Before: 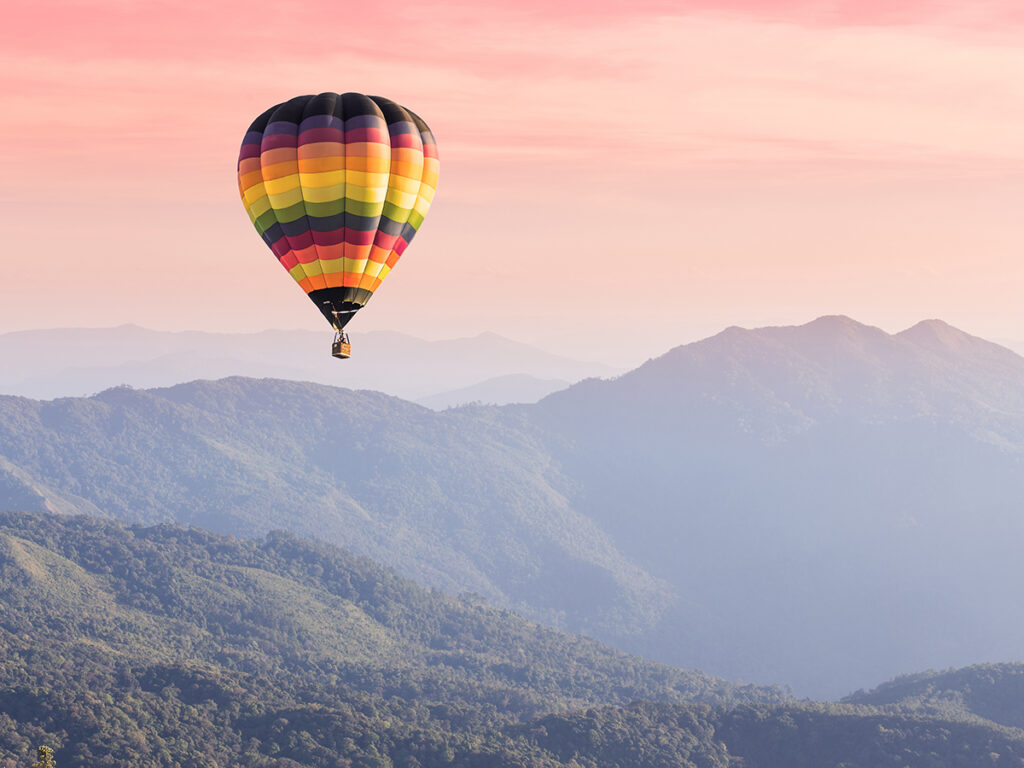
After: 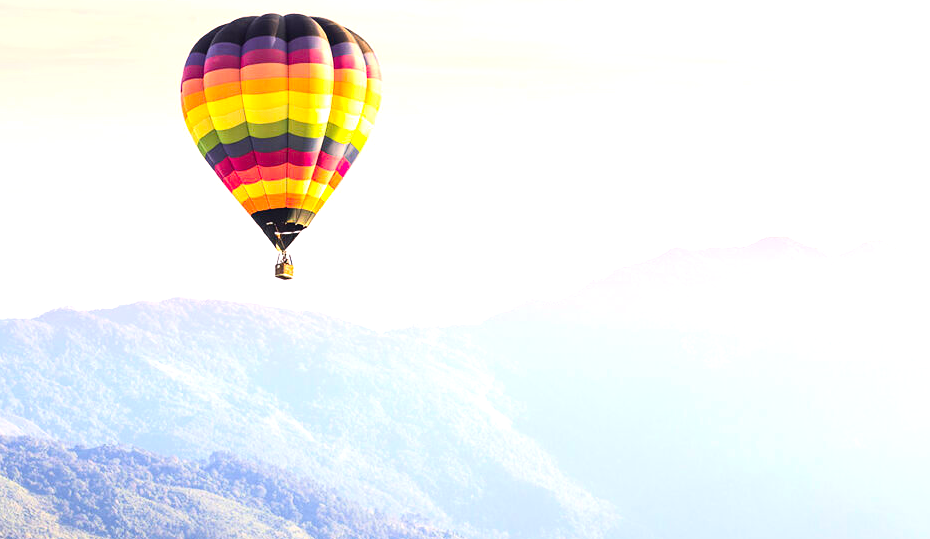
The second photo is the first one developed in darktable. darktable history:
crop: left 5.596%, top 10.314%, right 3.534%, bottom 19.395%
exposure: black level correction 0, exposure 1.2 EV, compensate exposure bias true, compensate highlight preservation false
contrast brightness saturation: contrast 0.16, saturation 0.32
